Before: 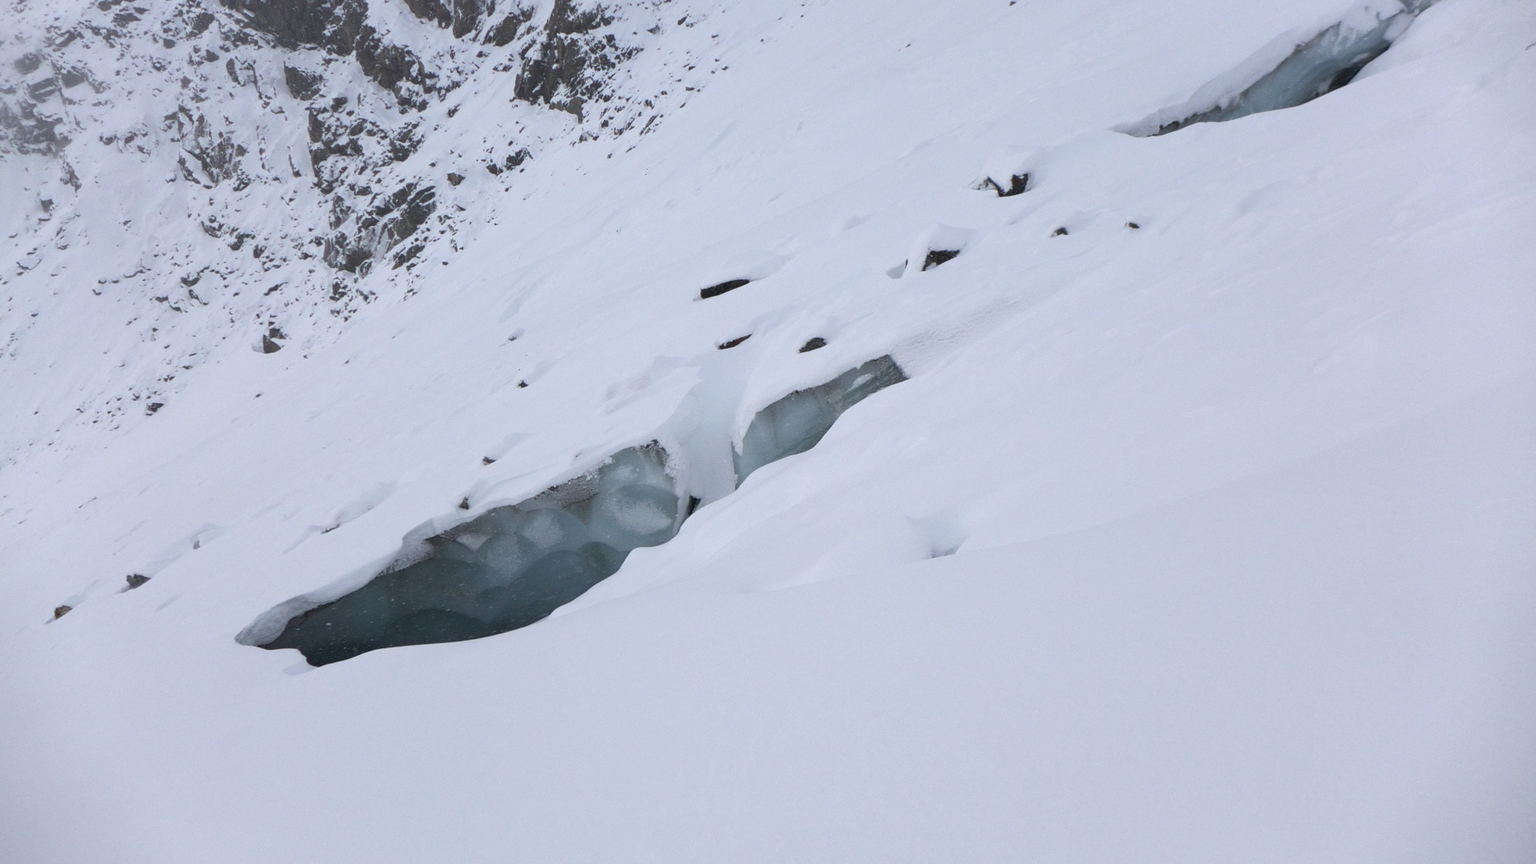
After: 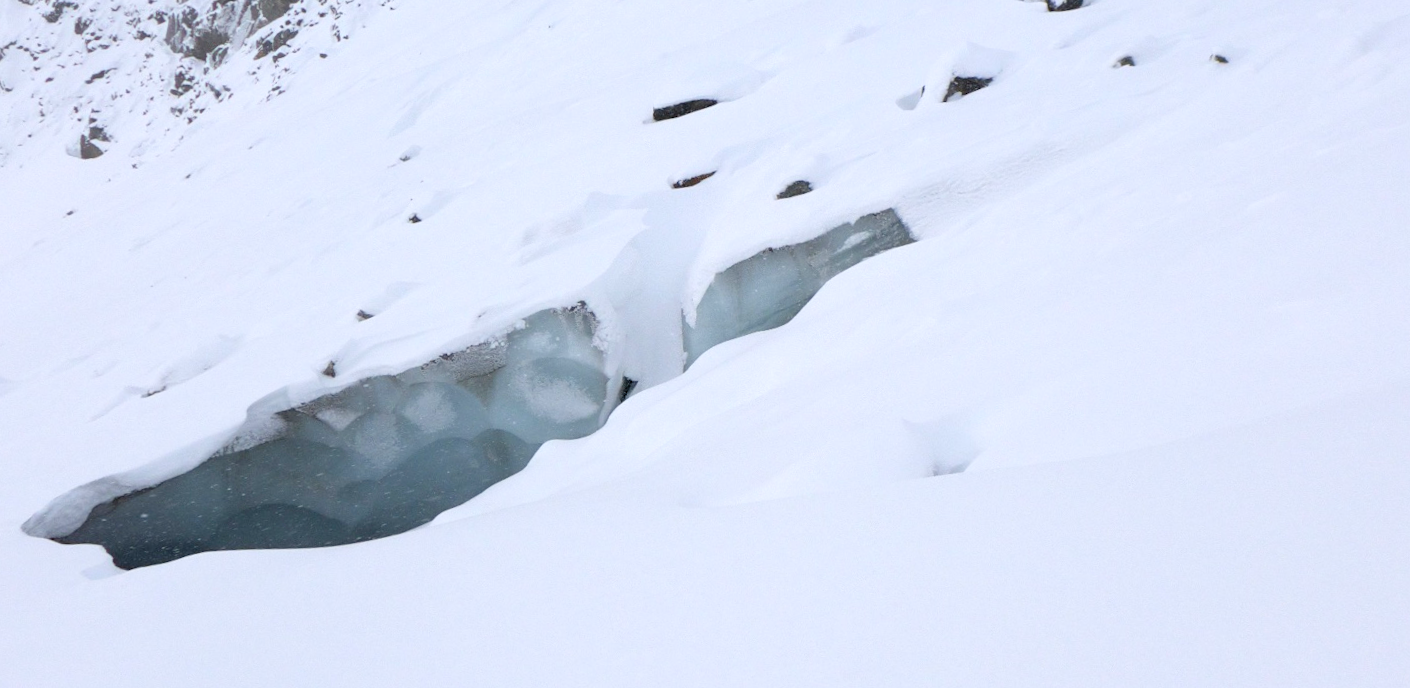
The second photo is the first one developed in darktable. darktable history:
levels: black 3.83%, white 90.64%, levels [0.044, 0.416, 0.908]
crop and rotate: angle -3.37°, left 9.79%, top 20.73%, right 12.42%, bottom 11.82%
